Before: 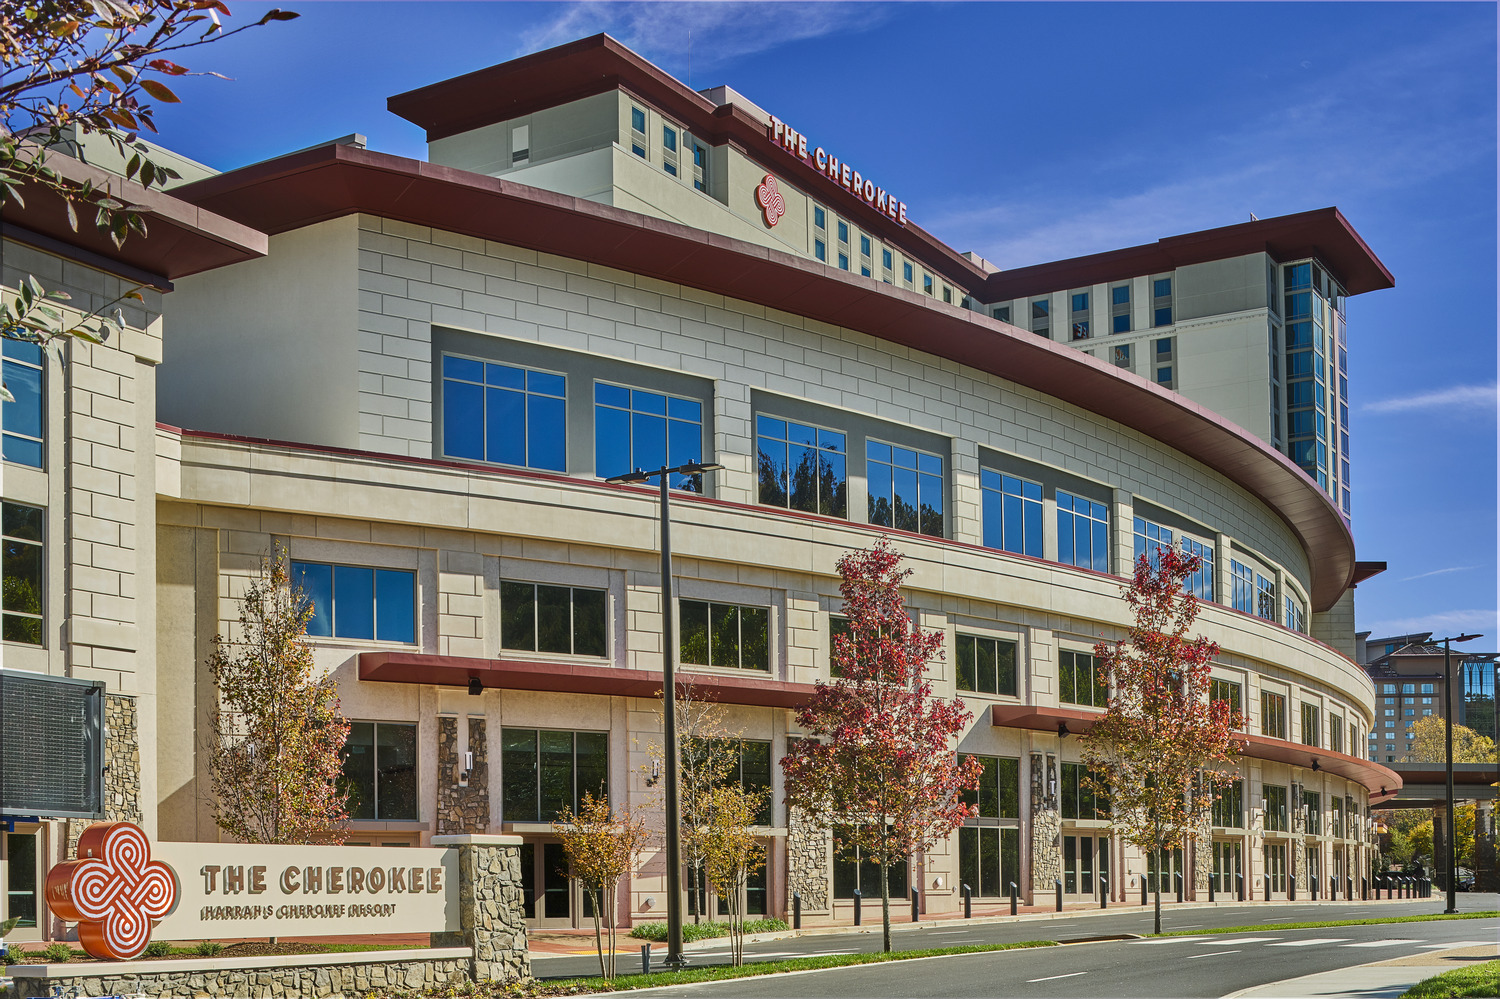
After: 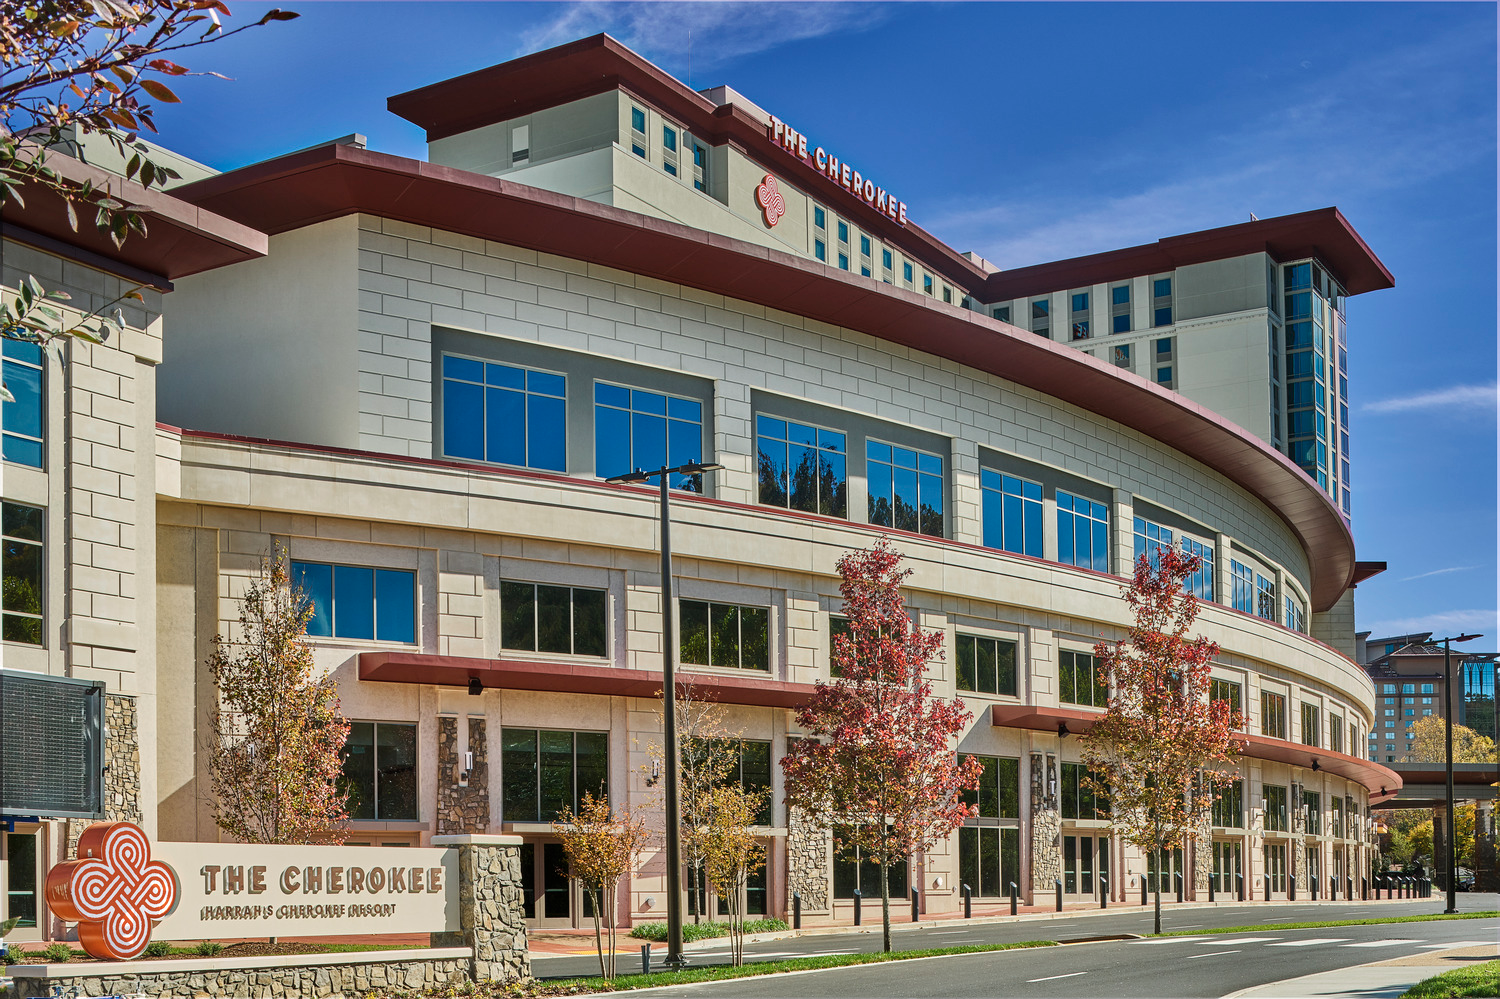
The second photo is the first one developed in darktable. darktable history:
color correction: saturation 0.85
exposure: exposure 0.078 EV, compensate highlight preservation false
